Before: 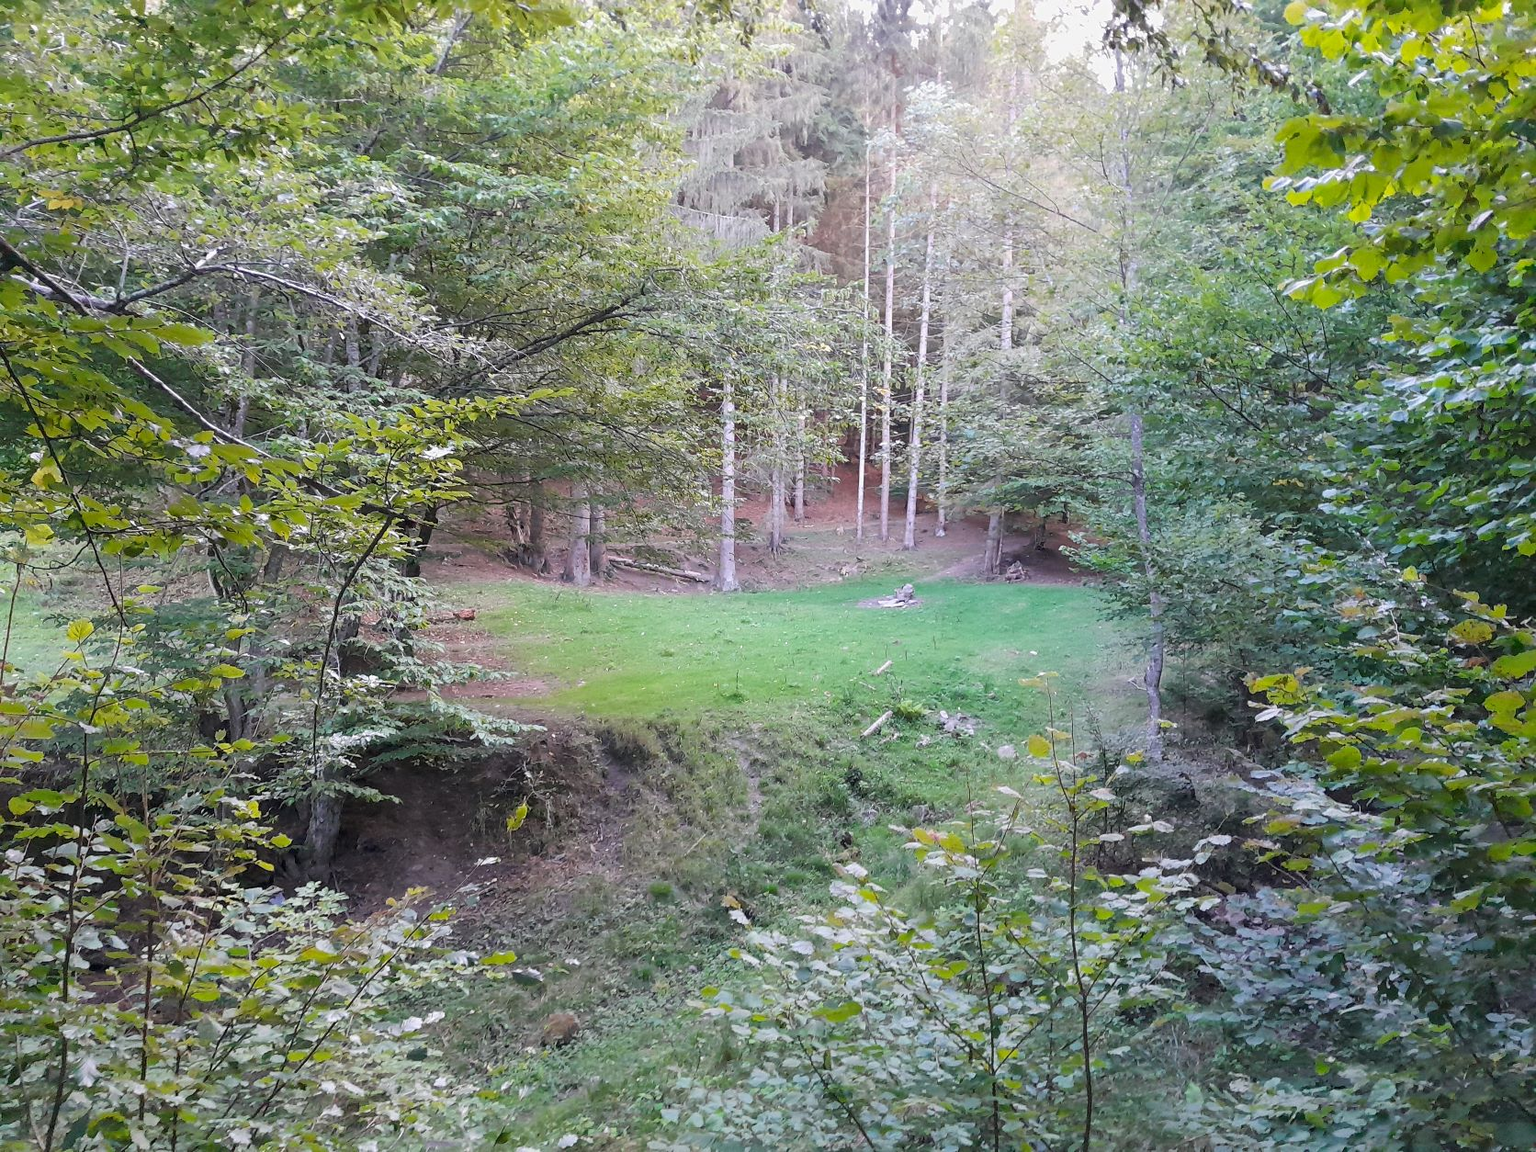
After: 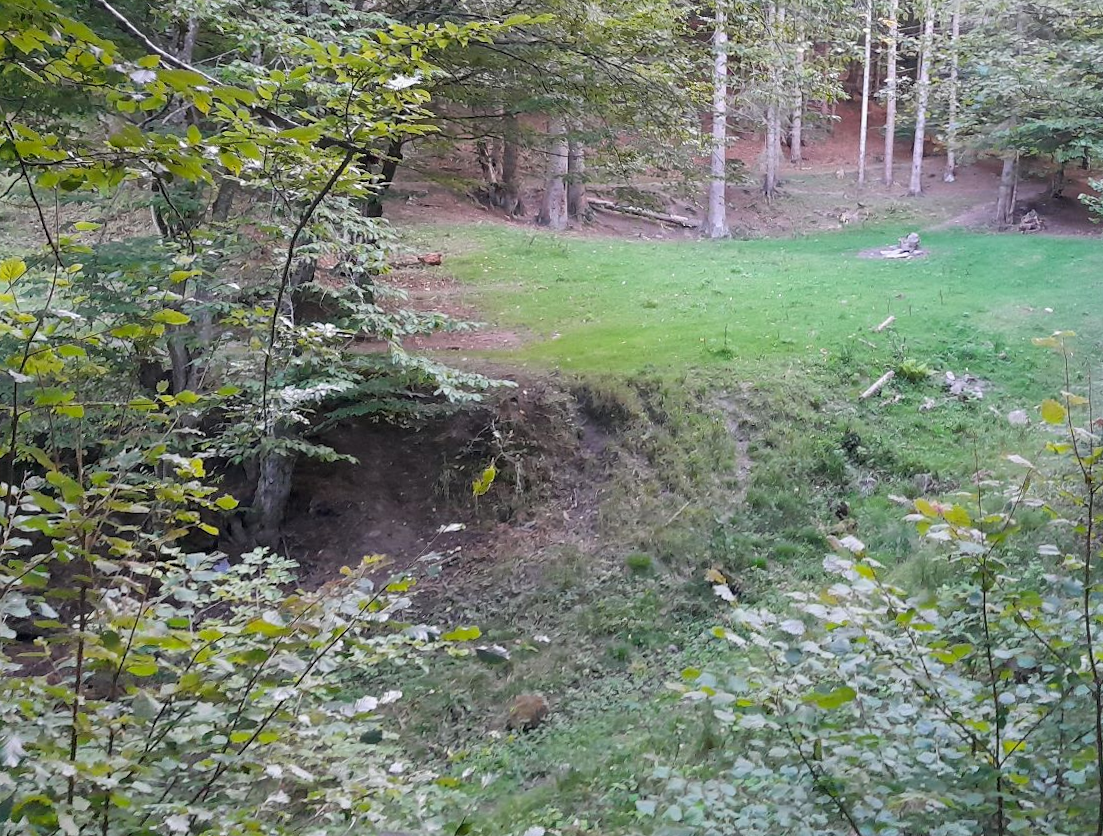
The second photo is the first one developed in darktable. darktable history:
crop and rotate: angle -0.851°, left 3.607%, top 32.004%, right 29.109%
